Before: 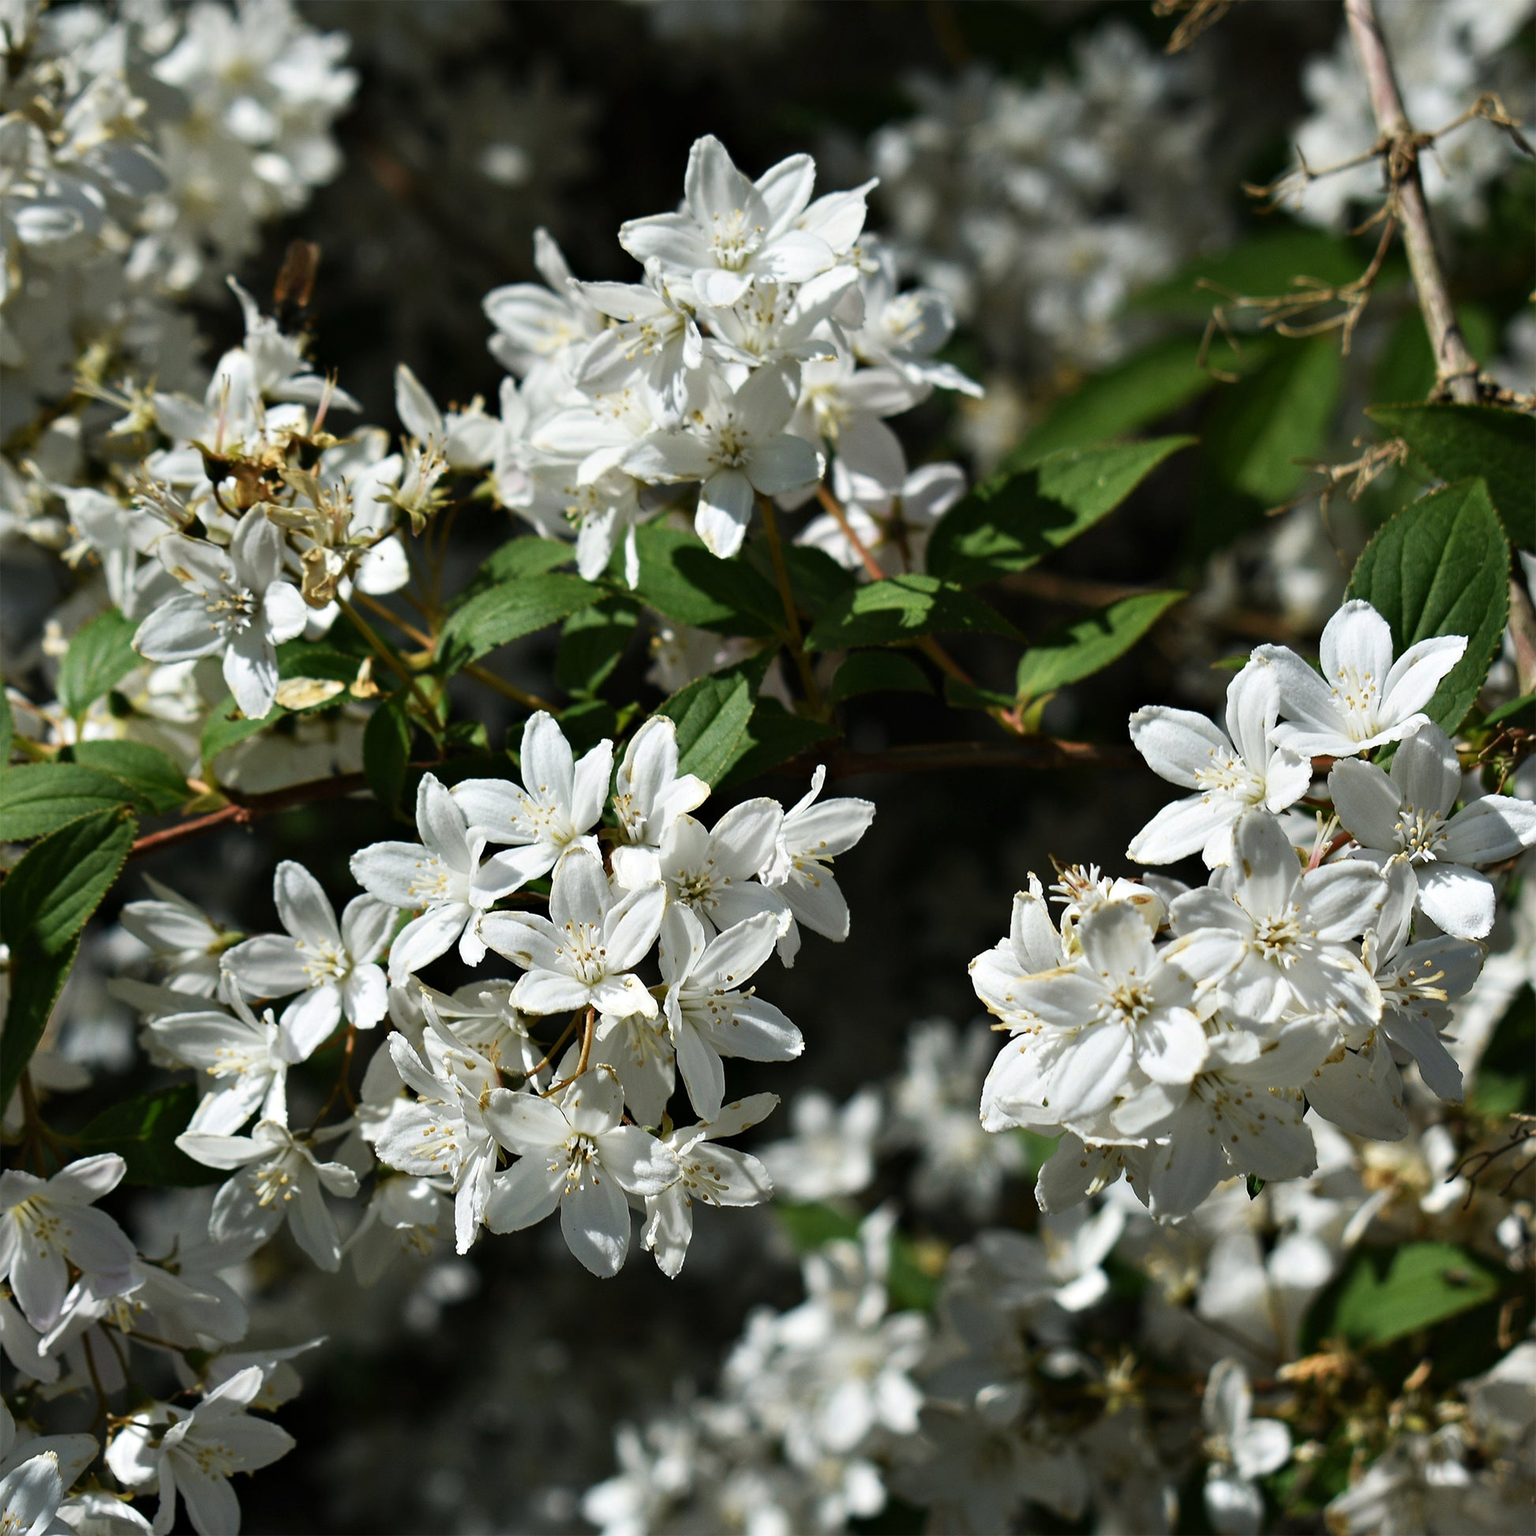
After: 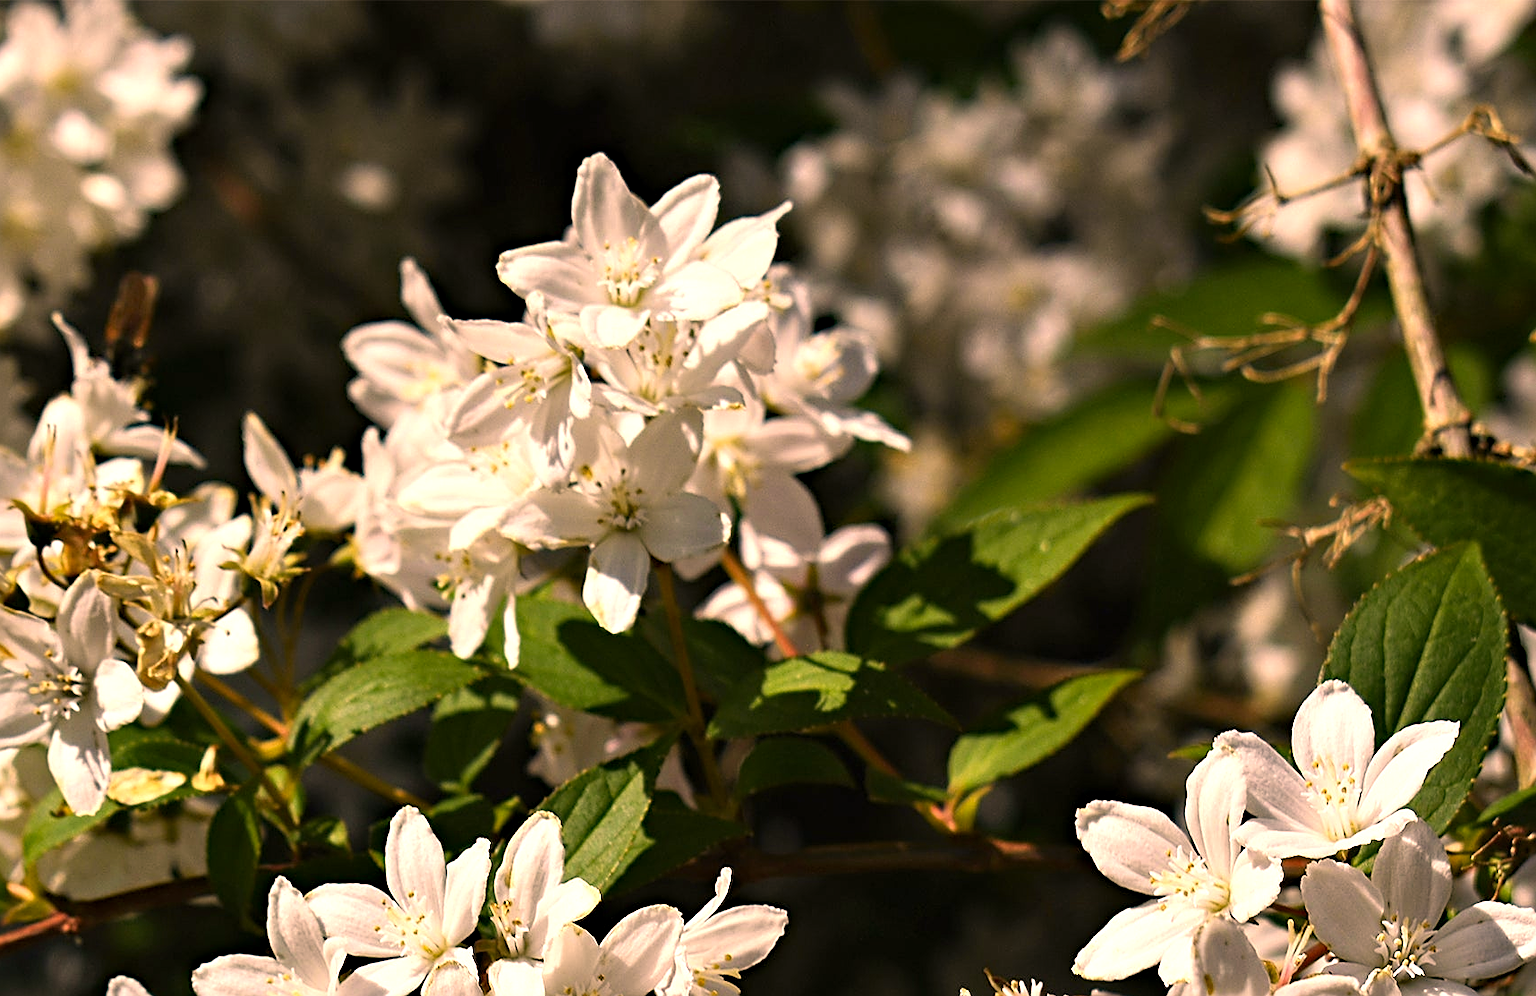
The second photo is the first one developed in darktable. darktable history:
exposure: black level correction 0, exposure 0.5 EV, compensate highlight preservation false
color correction: highlights a* 21.88, highlights b* 22.25
haze removal: compatibility mode true, adaptive false
crop and rotate: left 11.812%, bottom 42.776%
sharpen: amount 0.6
